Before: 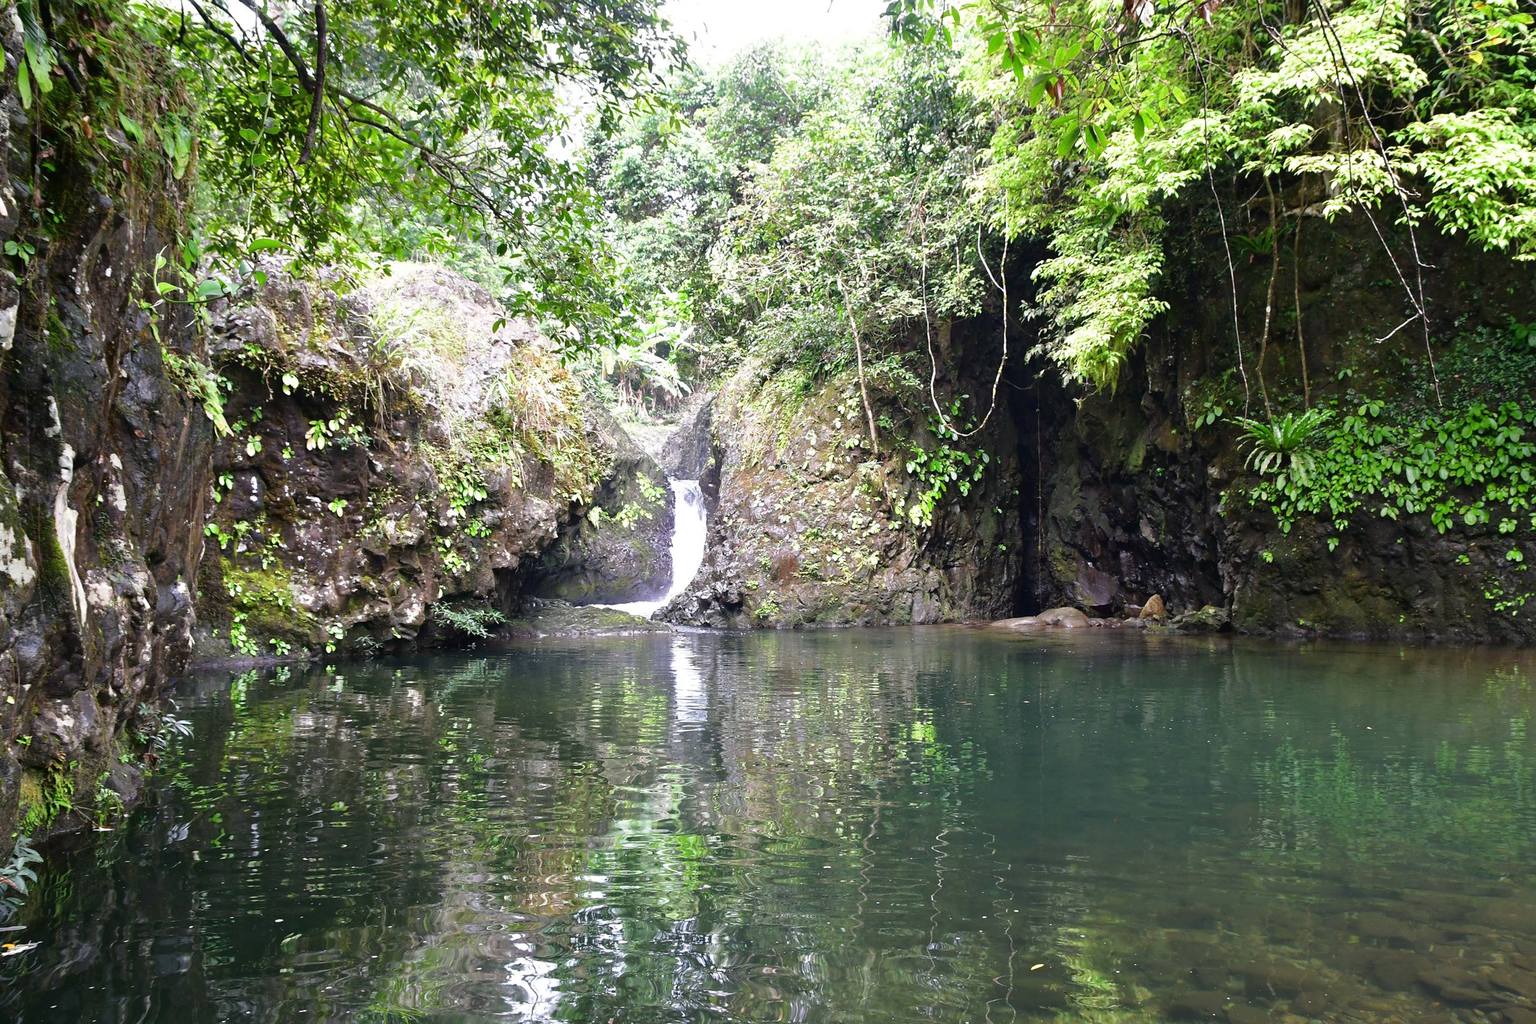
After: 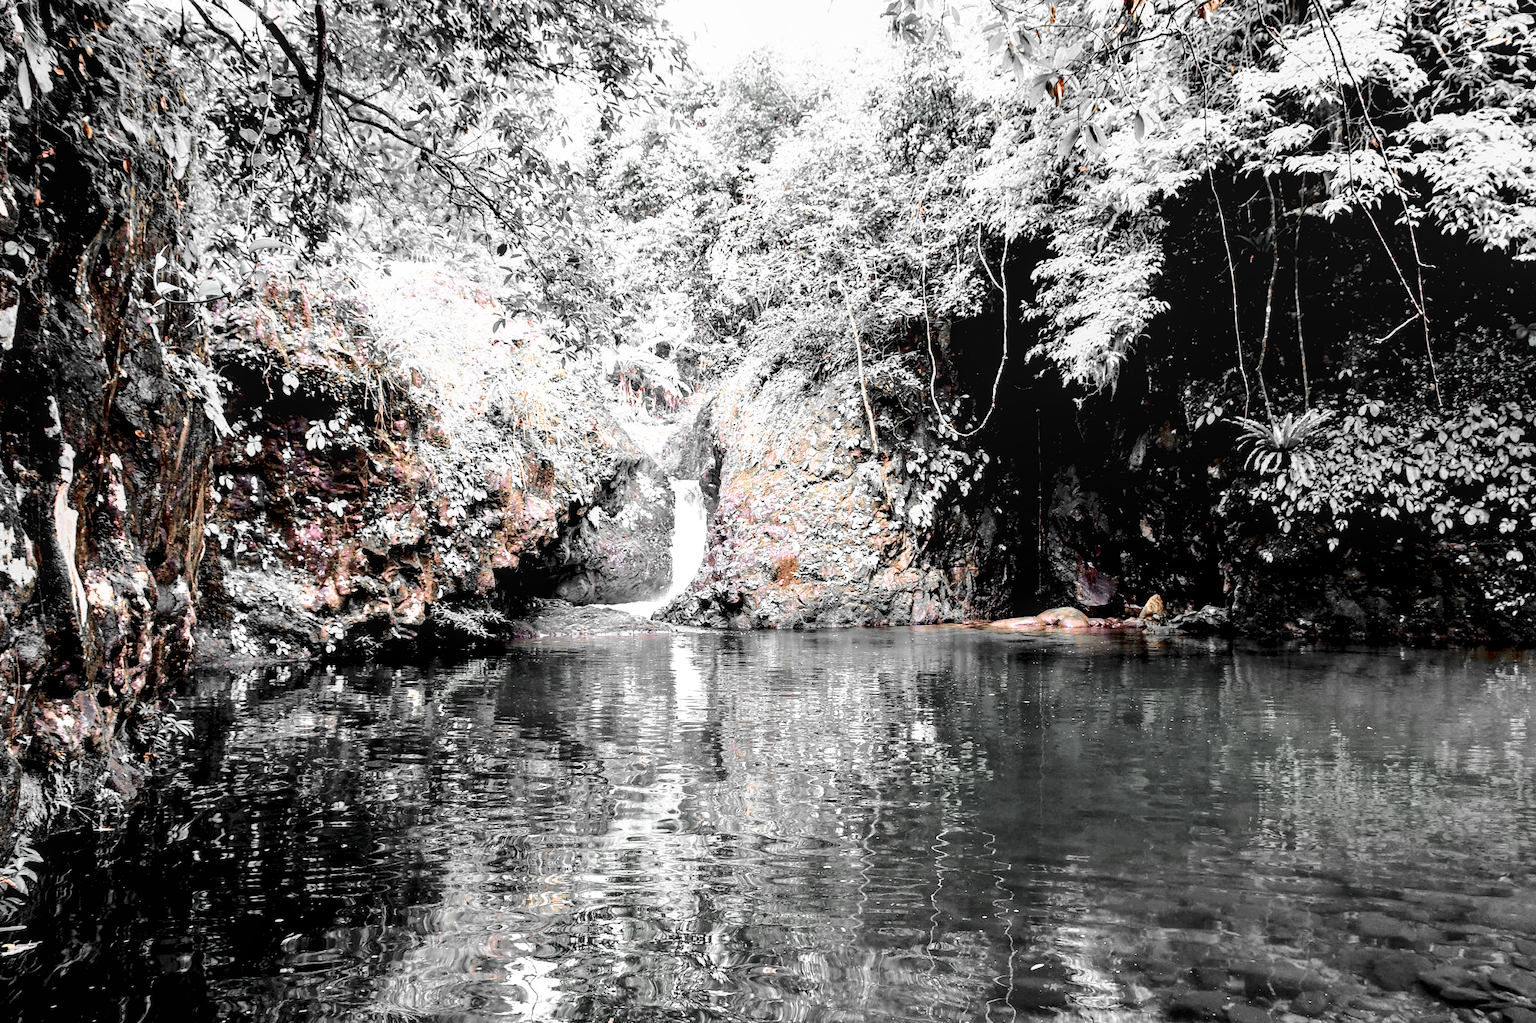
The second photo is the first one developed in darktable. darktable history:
local contrast: on, module defaults
exposure: black level correction 0.029, exposure -0.073 EV, compensate highlight preservation false
color zones: curves: ch0 [(0, 0.65) (0.096, 0.644) (0.221, 0.539) (0.429, 0.5) (0.571, 0.5) (0.714, 0.5) (0.857, 0.5) (1, 0.65)]; ch1 [(0, 0.5) (0.143, 0.5) (0.257, -0.002) (0.429, 0.04) (0.571, -0.001) (0.714, -0.015) (0.857, 0.024) (1, 0.5)]
base curve: curves: ch0 [(0, 0) (0.032, 0.037) (0.105, 0.228) (0.435, 0.76) (0.856, 0.983) (1, 1)]
velvia: strength 50%
